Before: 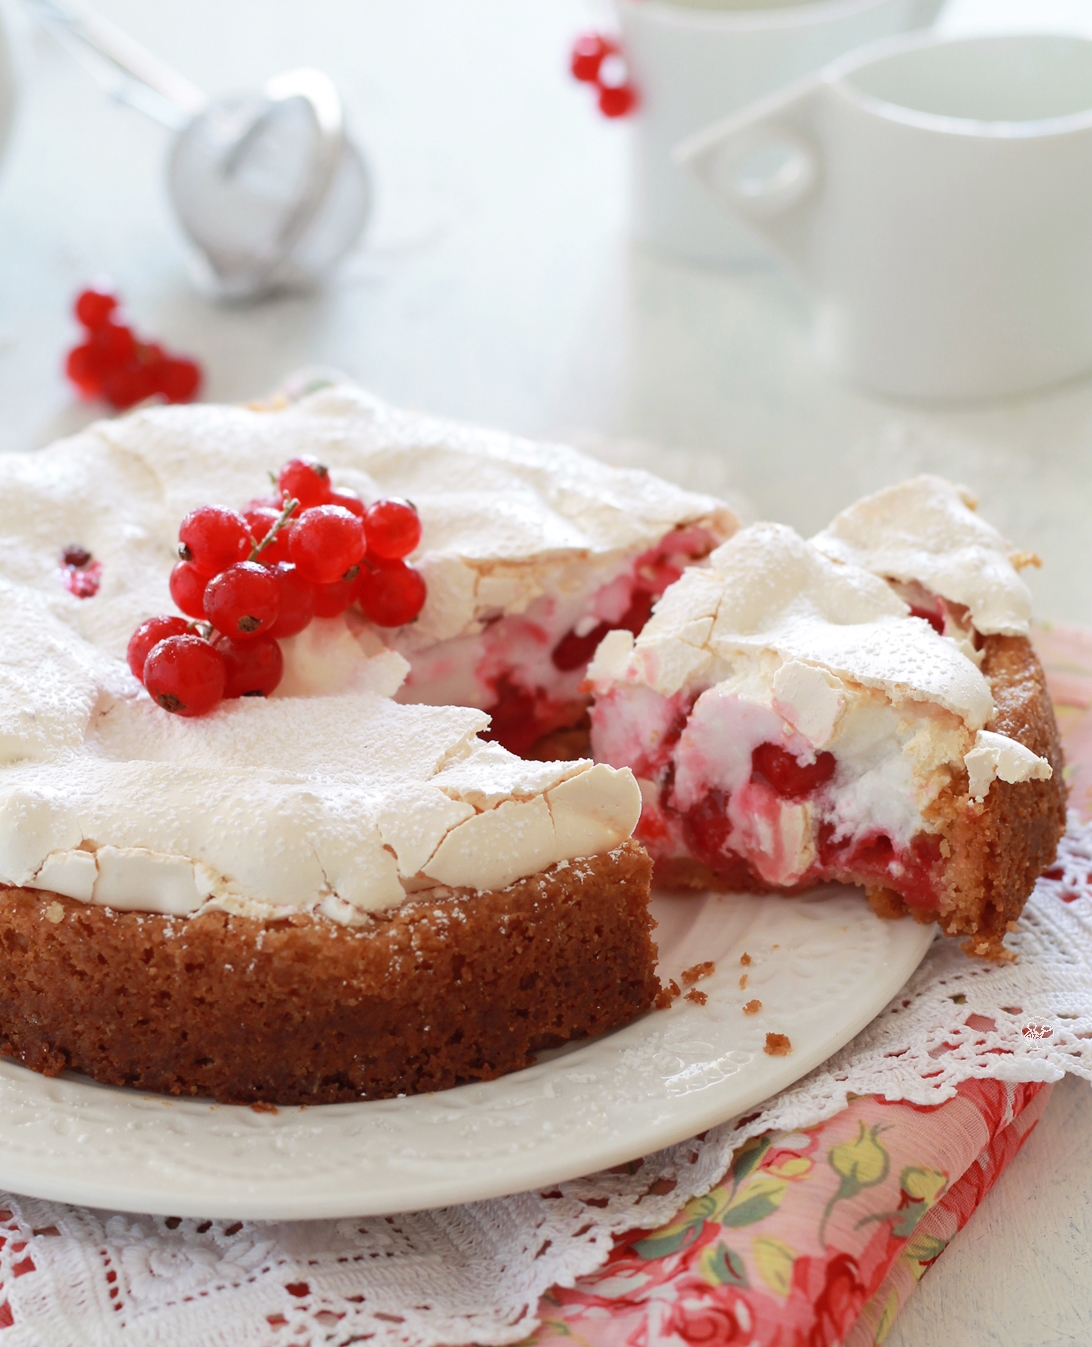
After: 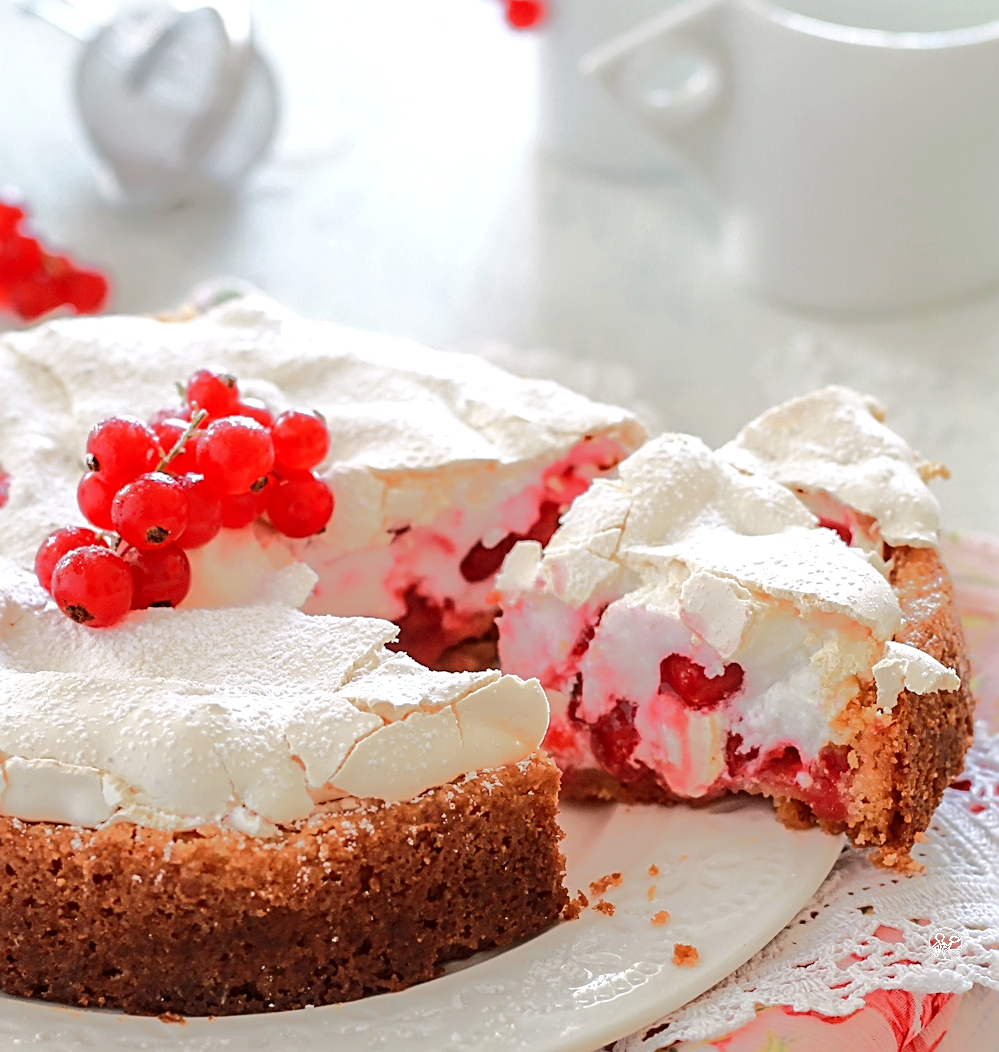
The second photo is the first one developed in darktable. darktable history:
tone equalizer: -8 EV -0.518 EV, -7 EV -0.343 EV, -6 EV -0.119 EV, -5 EV 0.44 EV, -4 EV 0.95 EV, -3 EV 0.815 EV, -2 EV -0.008 EV, -1 EV 0.142 EV, +0 EV -0.022 EV, edges refinement/feathering 500, mask exposure compensation -1.57 EV, preserve details no
sharpen: radius 2.532, amount 0.626
local contrast: on, module defaults
crop: left 8.437%, top 6.618%, bottom 15.279%
